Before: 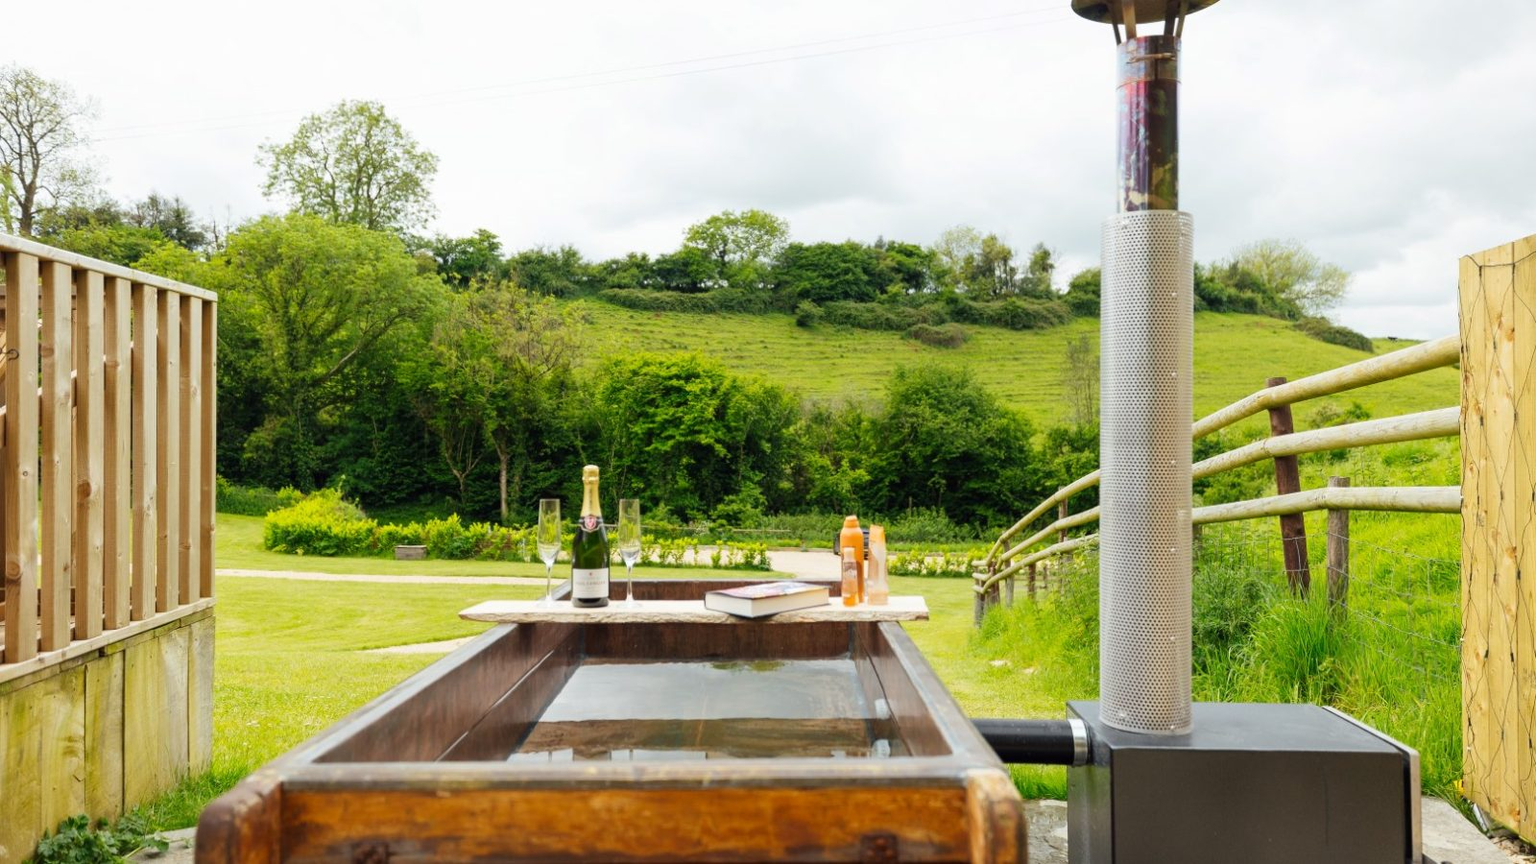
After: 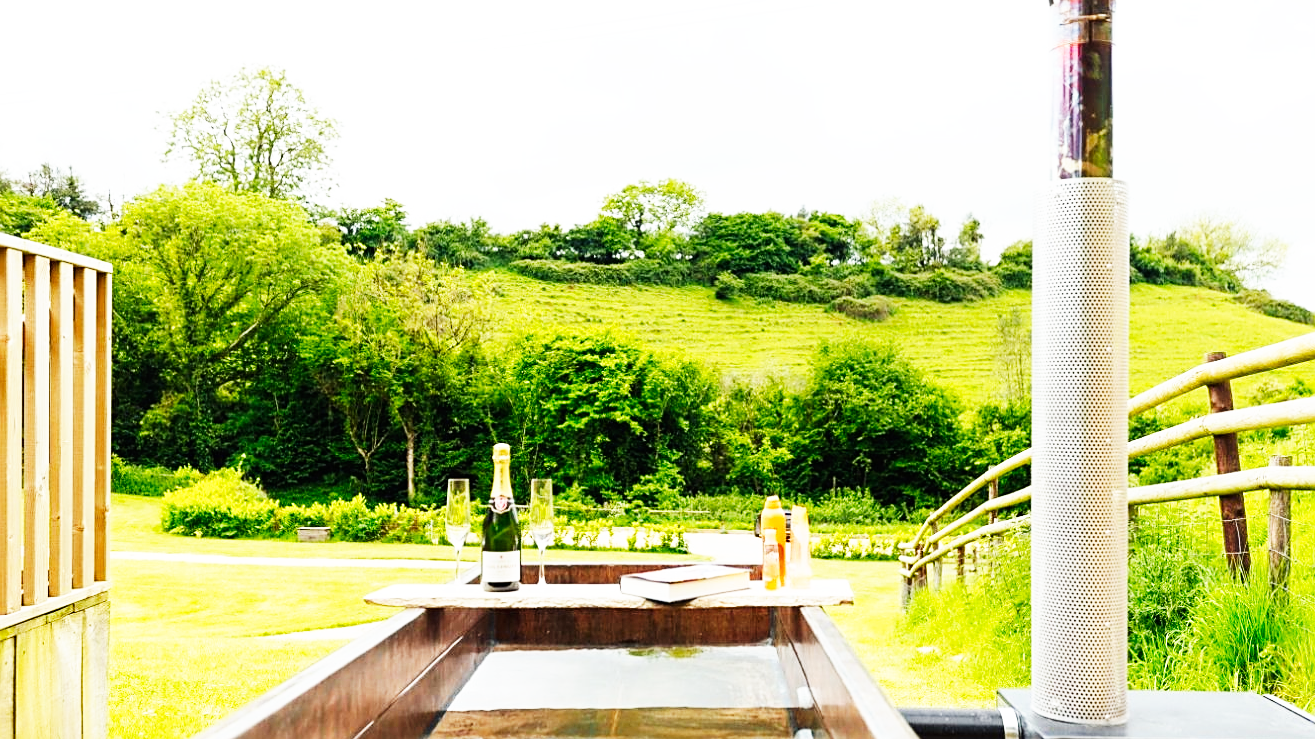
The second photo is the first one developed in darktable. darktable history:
base curve: curves: ch0 [(0, 0) (0.007, 0.004) (0.027, 0.03) (0.046, 0.07) (0.207, 0.54) (0.442, 0.872) (0.673, 0.972) (1, 1)], preserve colors none
sharpen: on, module defaults
crop and rotate: left 7.131%, top 4.592%, right 10.634%, bottom 13.188%
